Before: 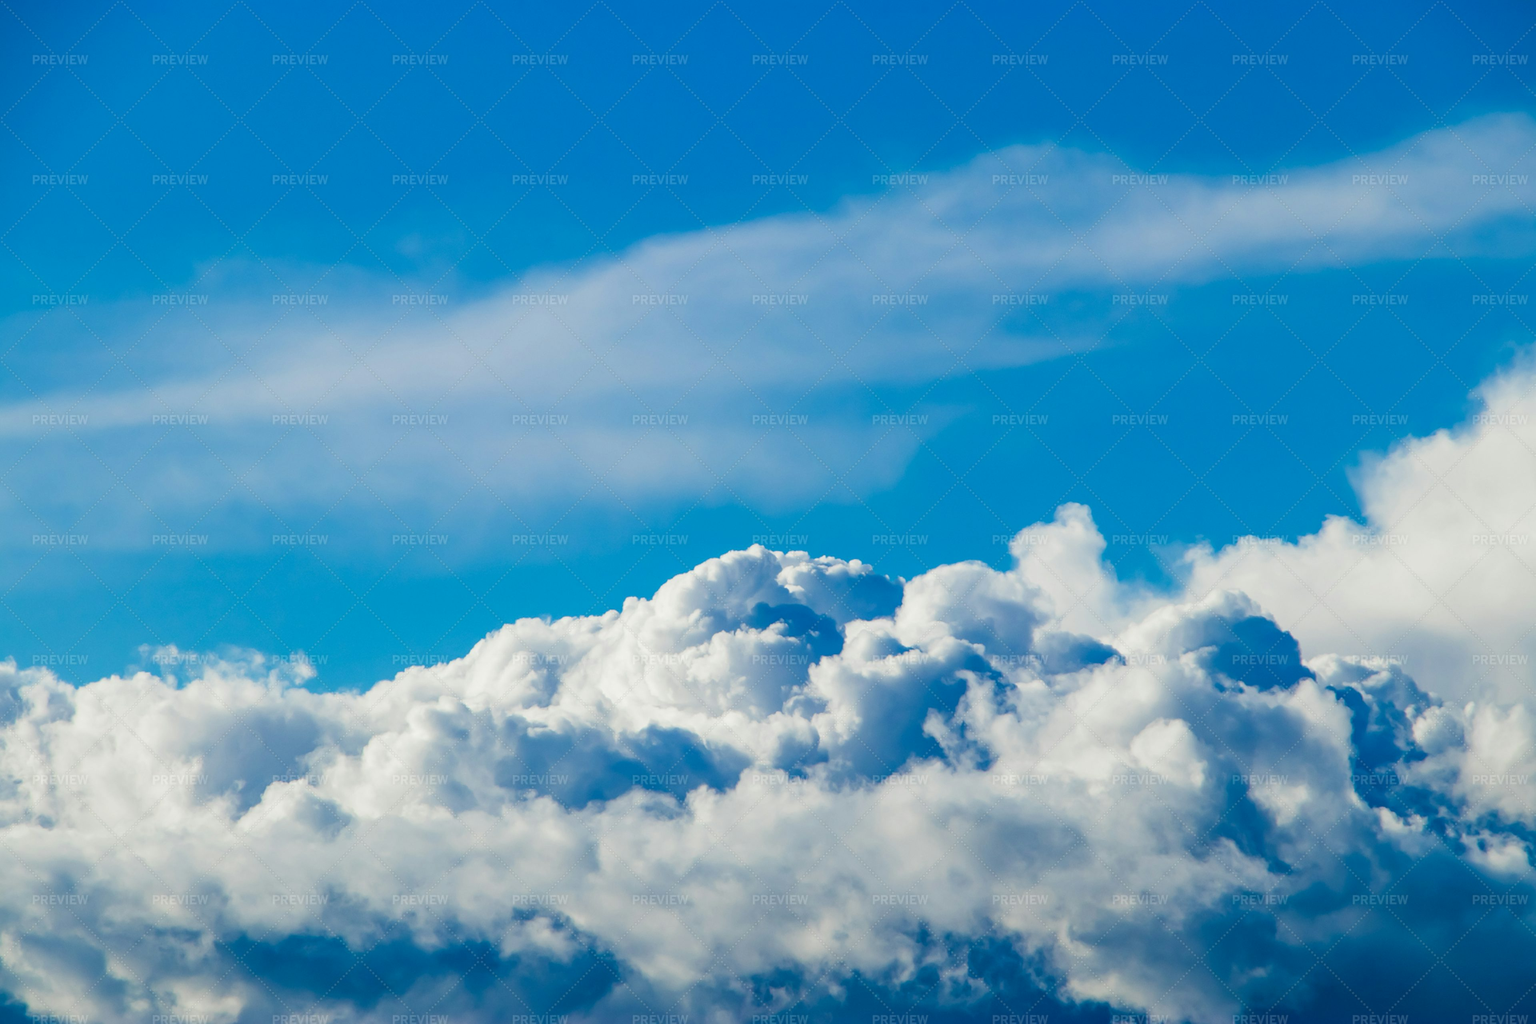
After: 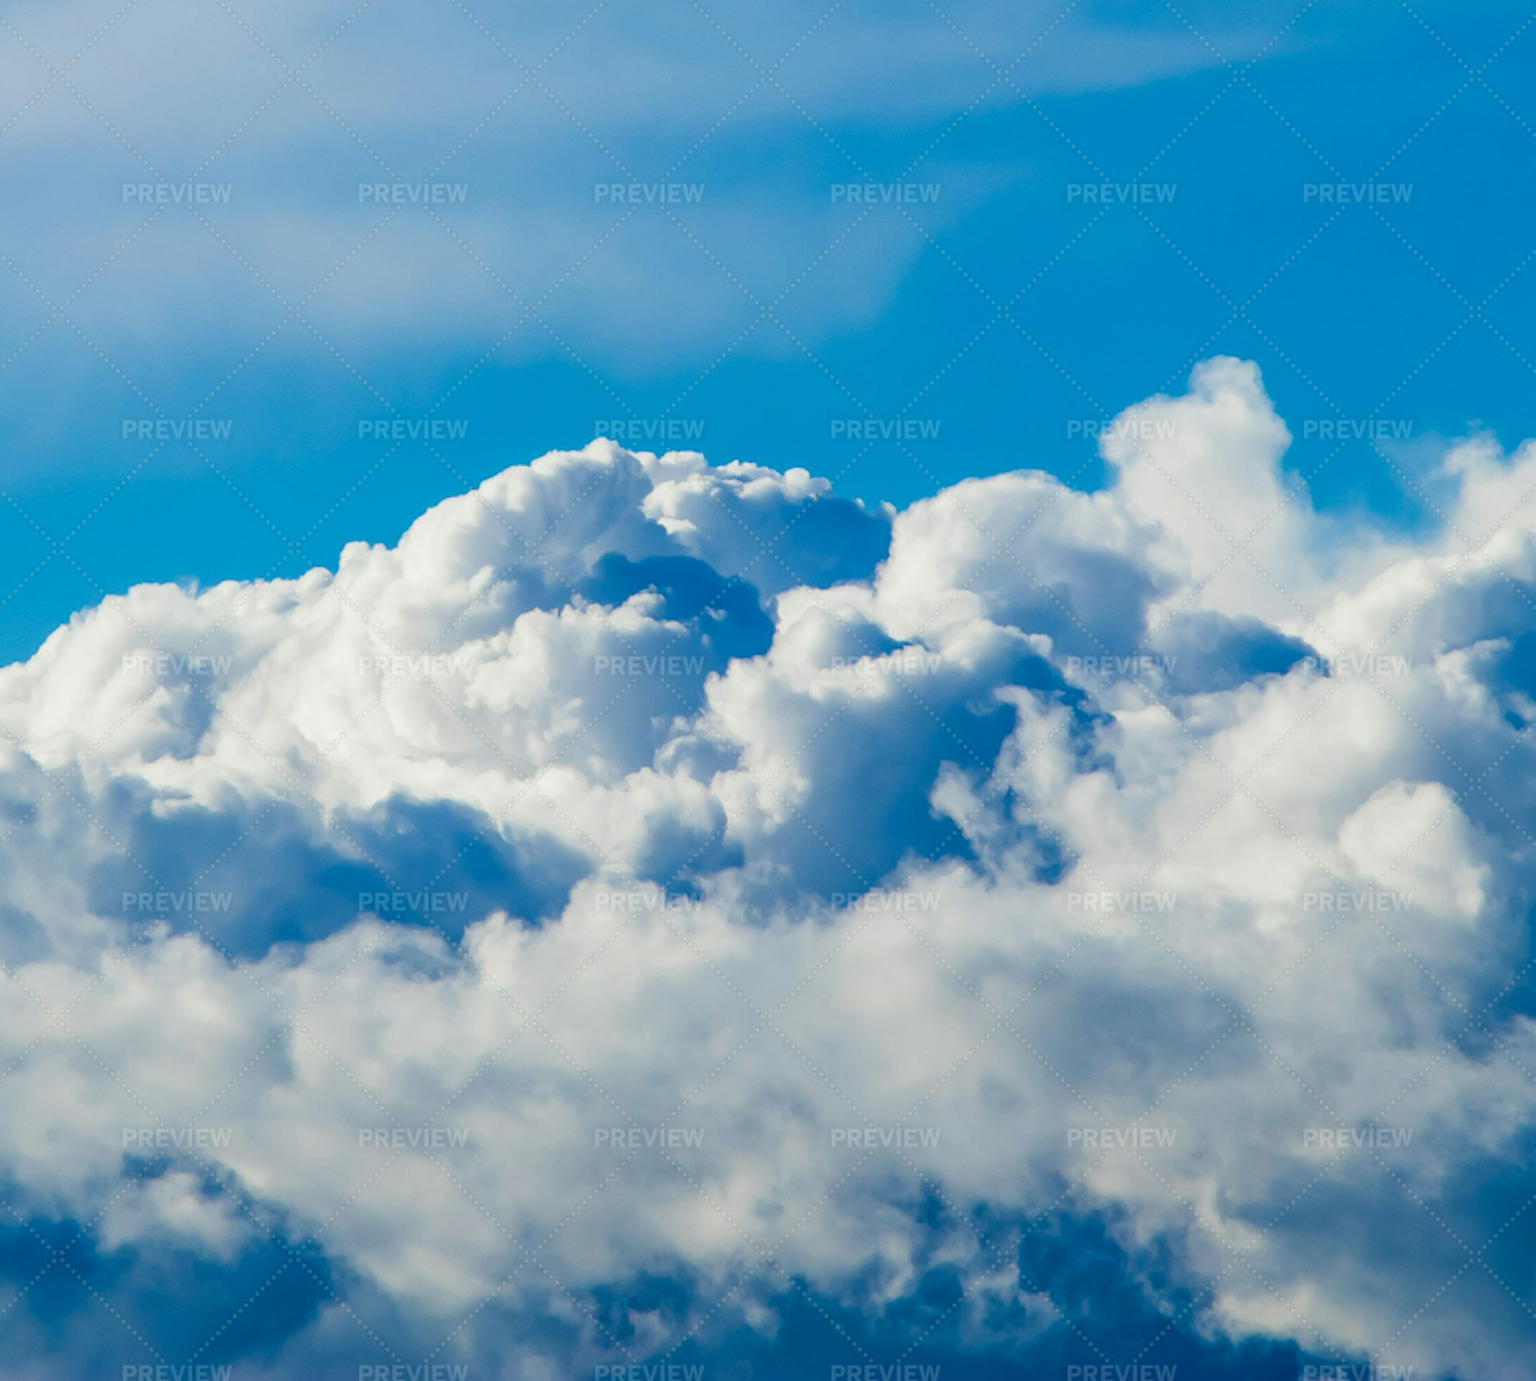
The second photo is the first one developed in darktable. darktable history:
crop and rotate: left 29.34%, top 31.41%, right 19.846%
